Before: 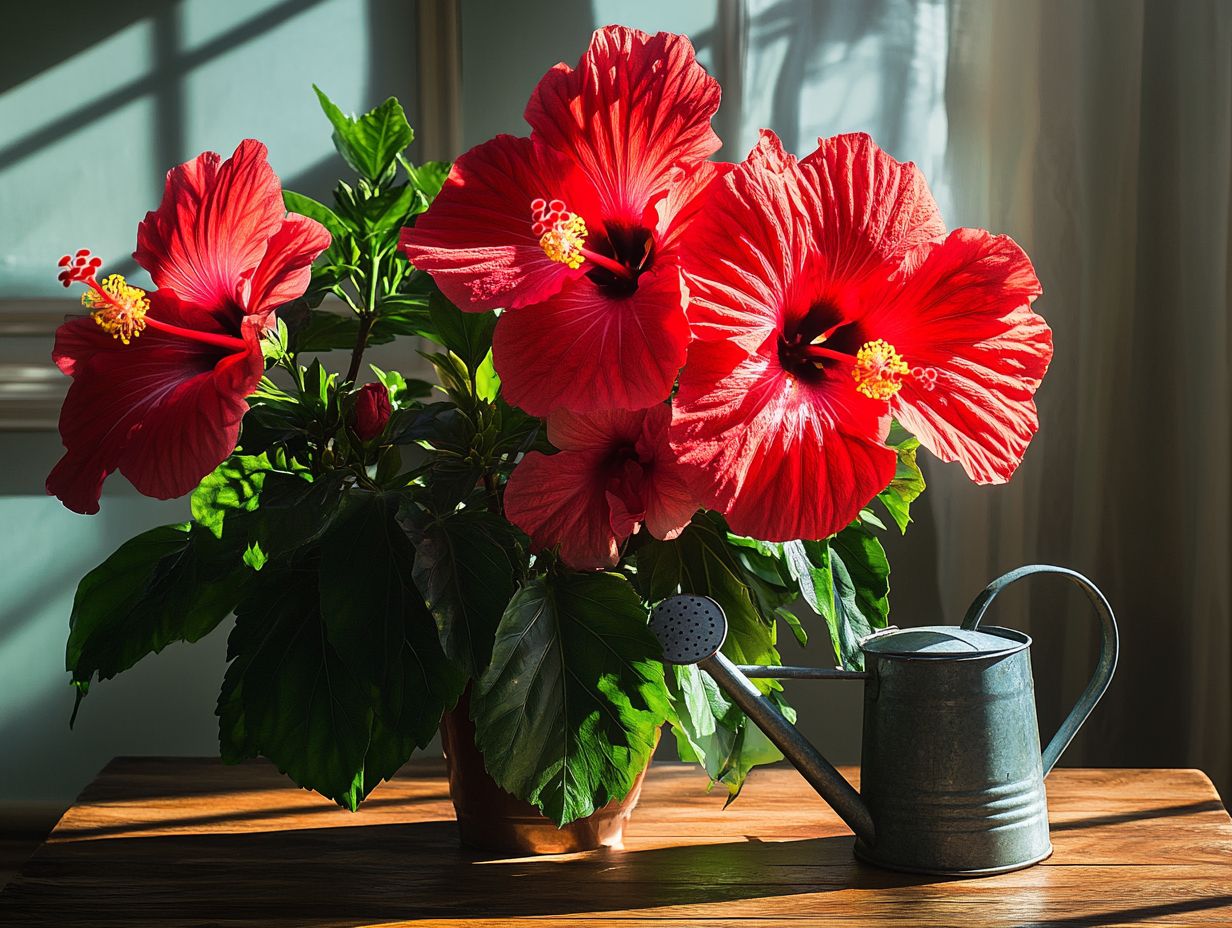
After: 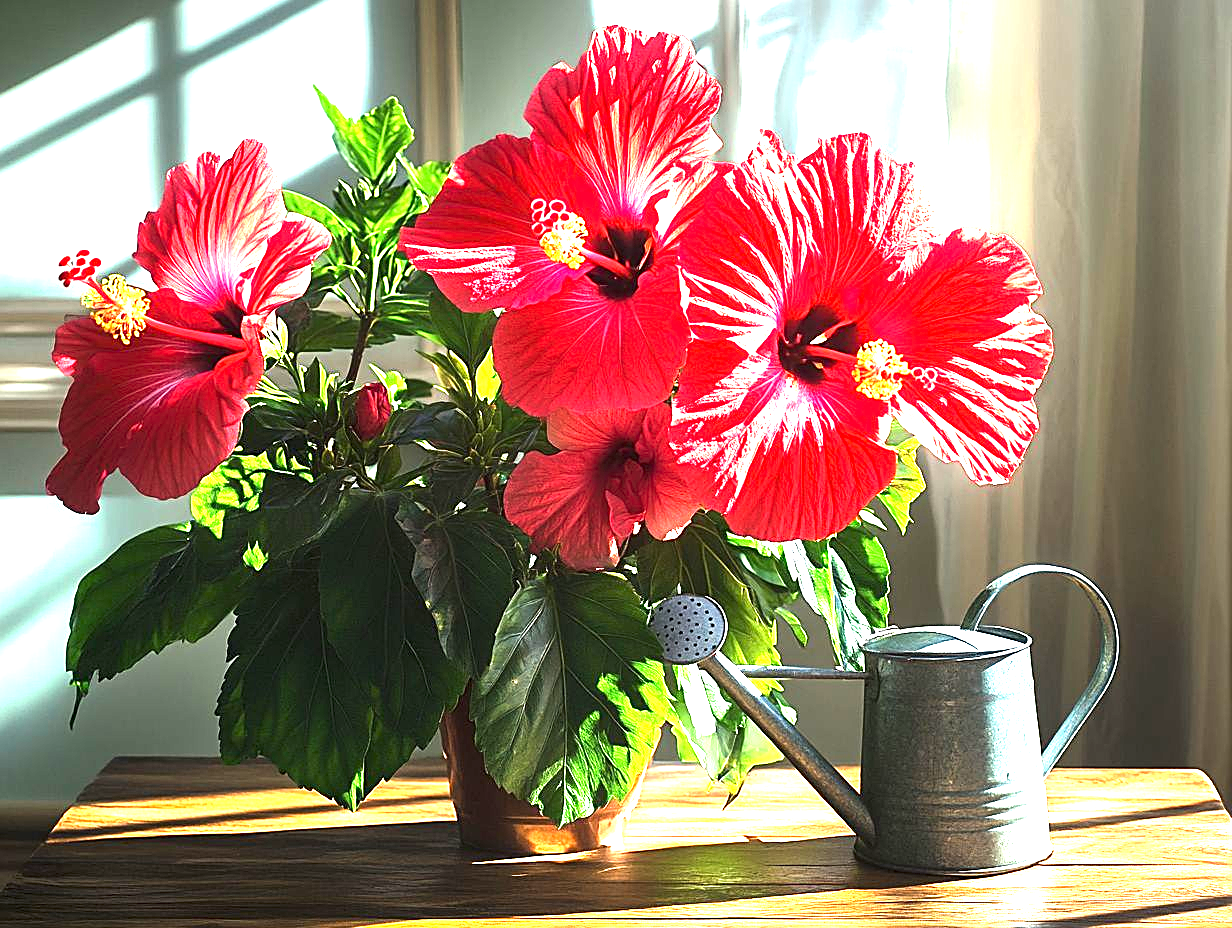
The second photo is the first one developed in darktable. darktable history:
tone equalizer: -8 EV -0.377 EV, -7 EV -0.426 EV, -6 EV -0.32 EV, -5 EV -0.202 EV, -3 EV 0.233 EV, -2 EV 0.303 EV, -1 EV 0.399 EV, +0 EV 0.424 EV, smoothing diameter 24.98%, edges refinement/feathering 11.34, preserve details guided filter
sharpen: on, module defaults
exposure: exposure 2.021 EV, compensate highlight preservation false
